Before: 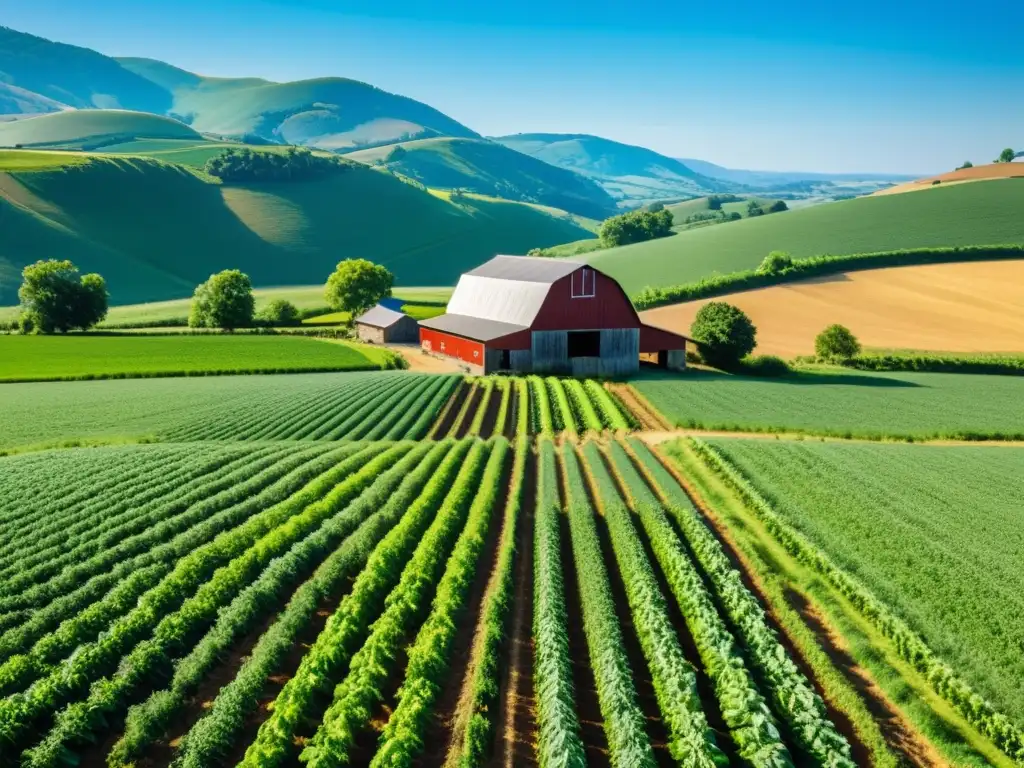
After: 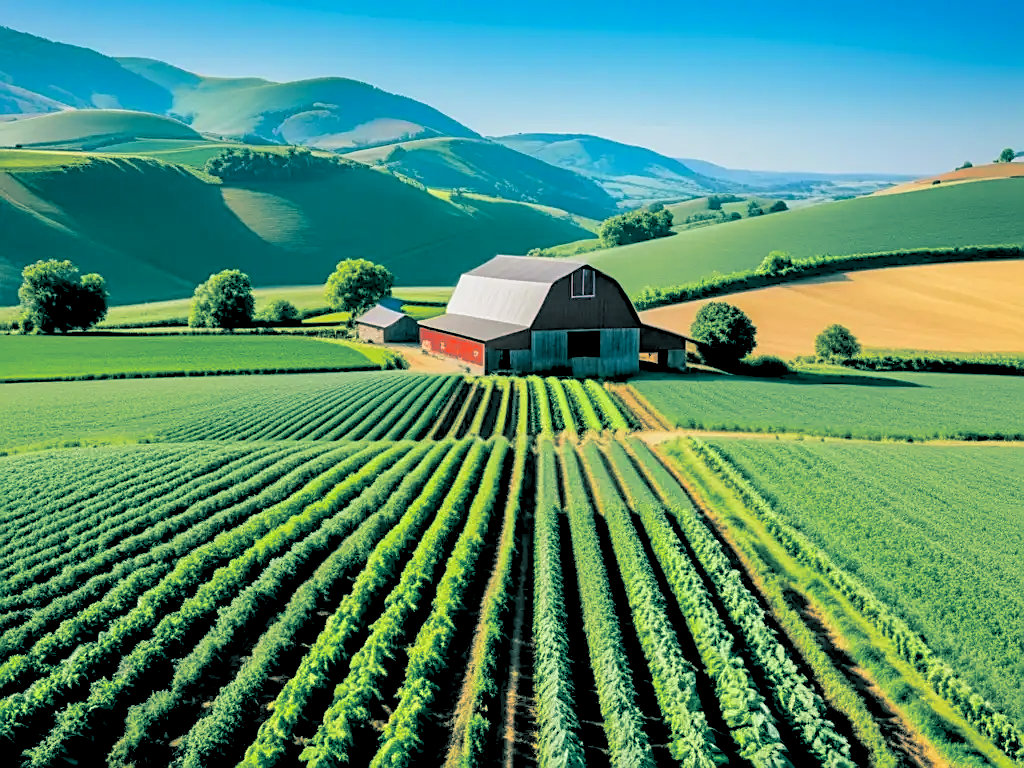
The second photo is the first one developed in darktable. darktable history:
contrast brightness saturation: contrast 0.08, saturation 0.02
rgb levels: preserve colors sum RGB, levels [[0.038, 0.433, 0.934], [0, 0.5, 1], [0, 0.5, 1]]
sharpen: on, module defaults
split-toning: shadows › hue 183.6°, shadows › saturation 0.52, highlights › hue 0°, highlights › saturation 0
local contrast: highlights 100%, shadows 100%, detail 120%, midtone range 0.2
